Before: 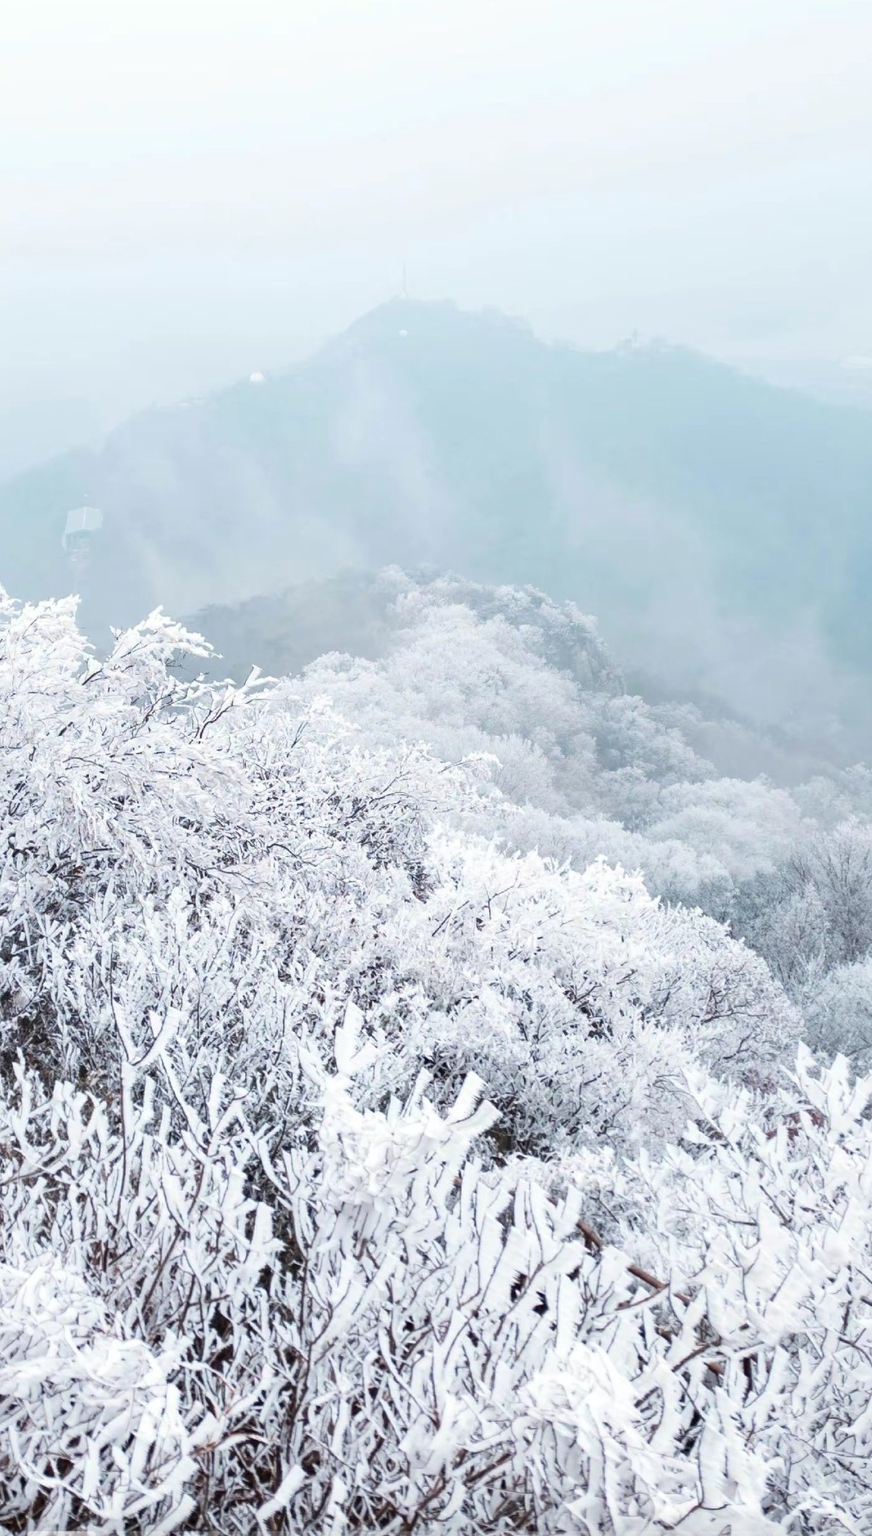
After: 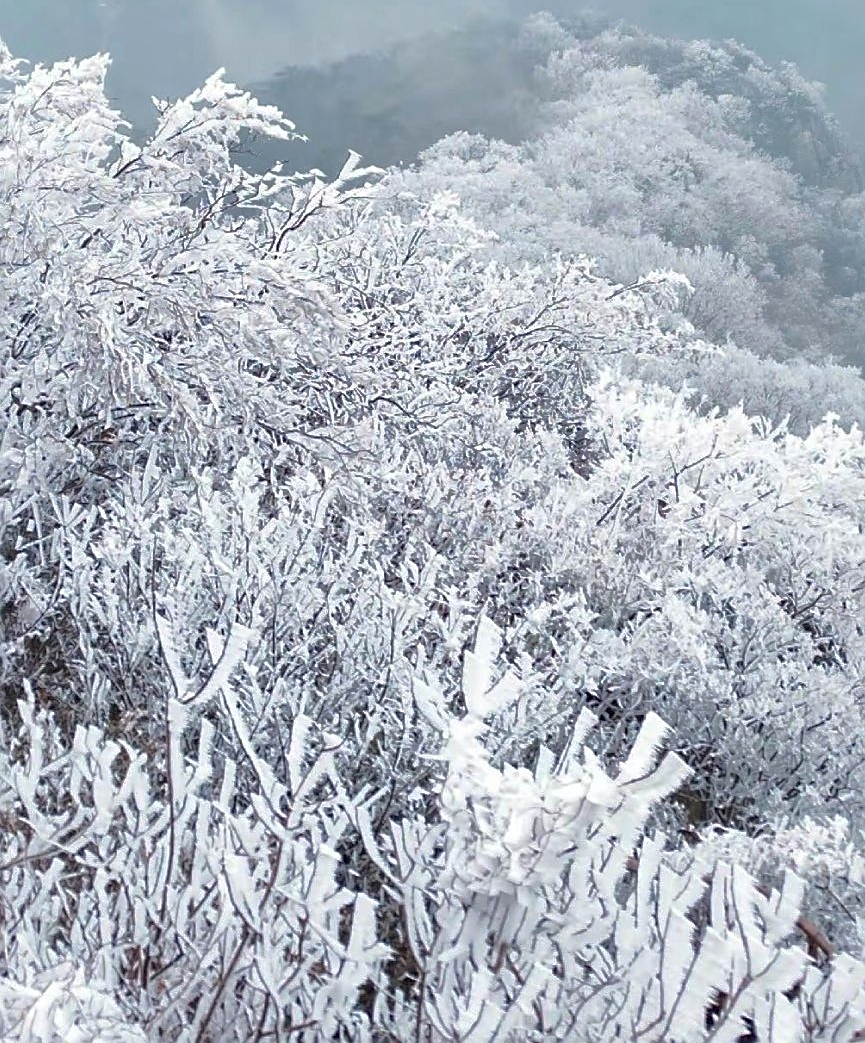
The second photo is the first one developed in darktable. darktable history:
crop: top 36.249%, right 28.185%, bottom 14.611%
sharpen: on, module defaults
shadows and highlights: shadows 39.82, highlights -59.84
